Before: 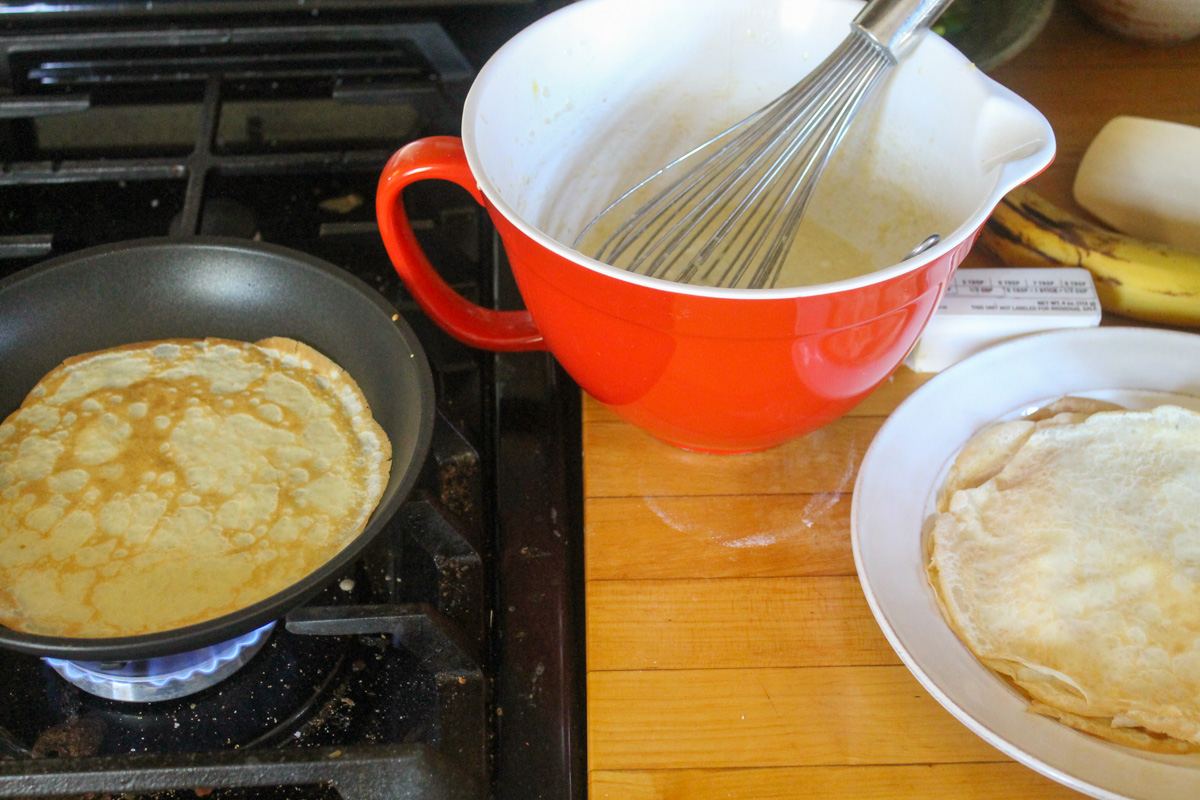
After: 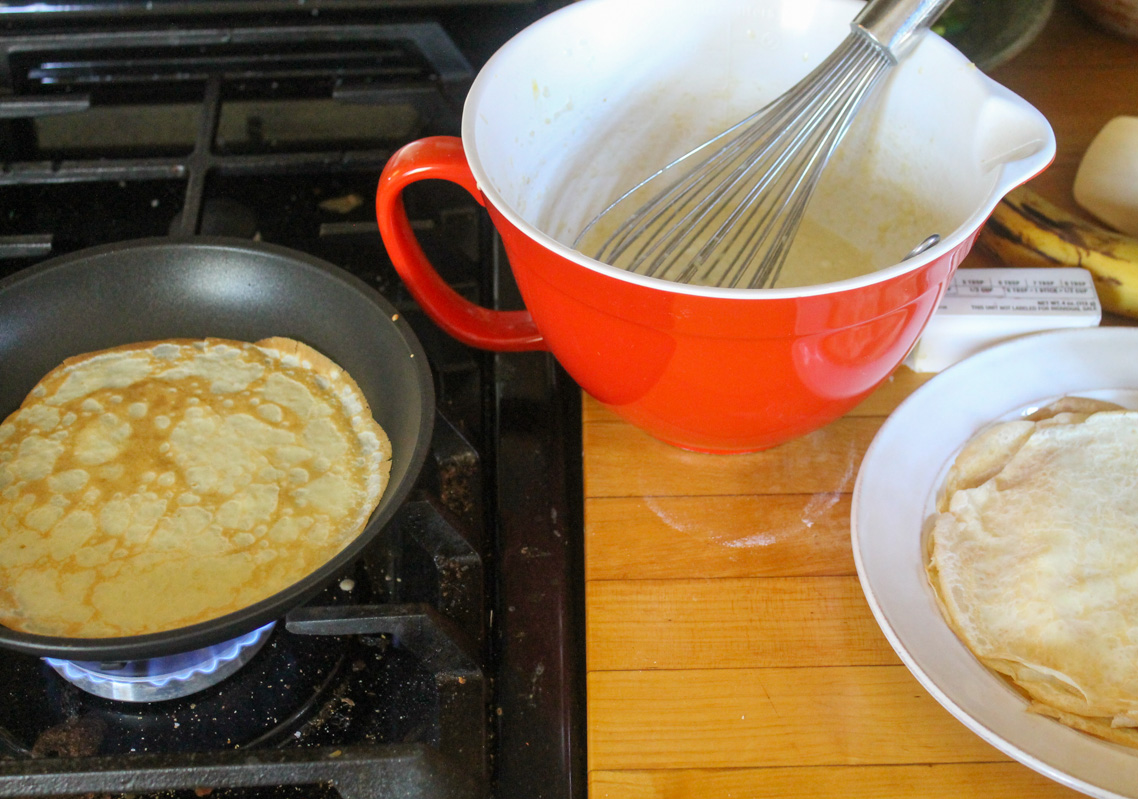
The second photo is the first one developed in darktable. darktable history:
crop and rotate: left 0%, right 5.118%
